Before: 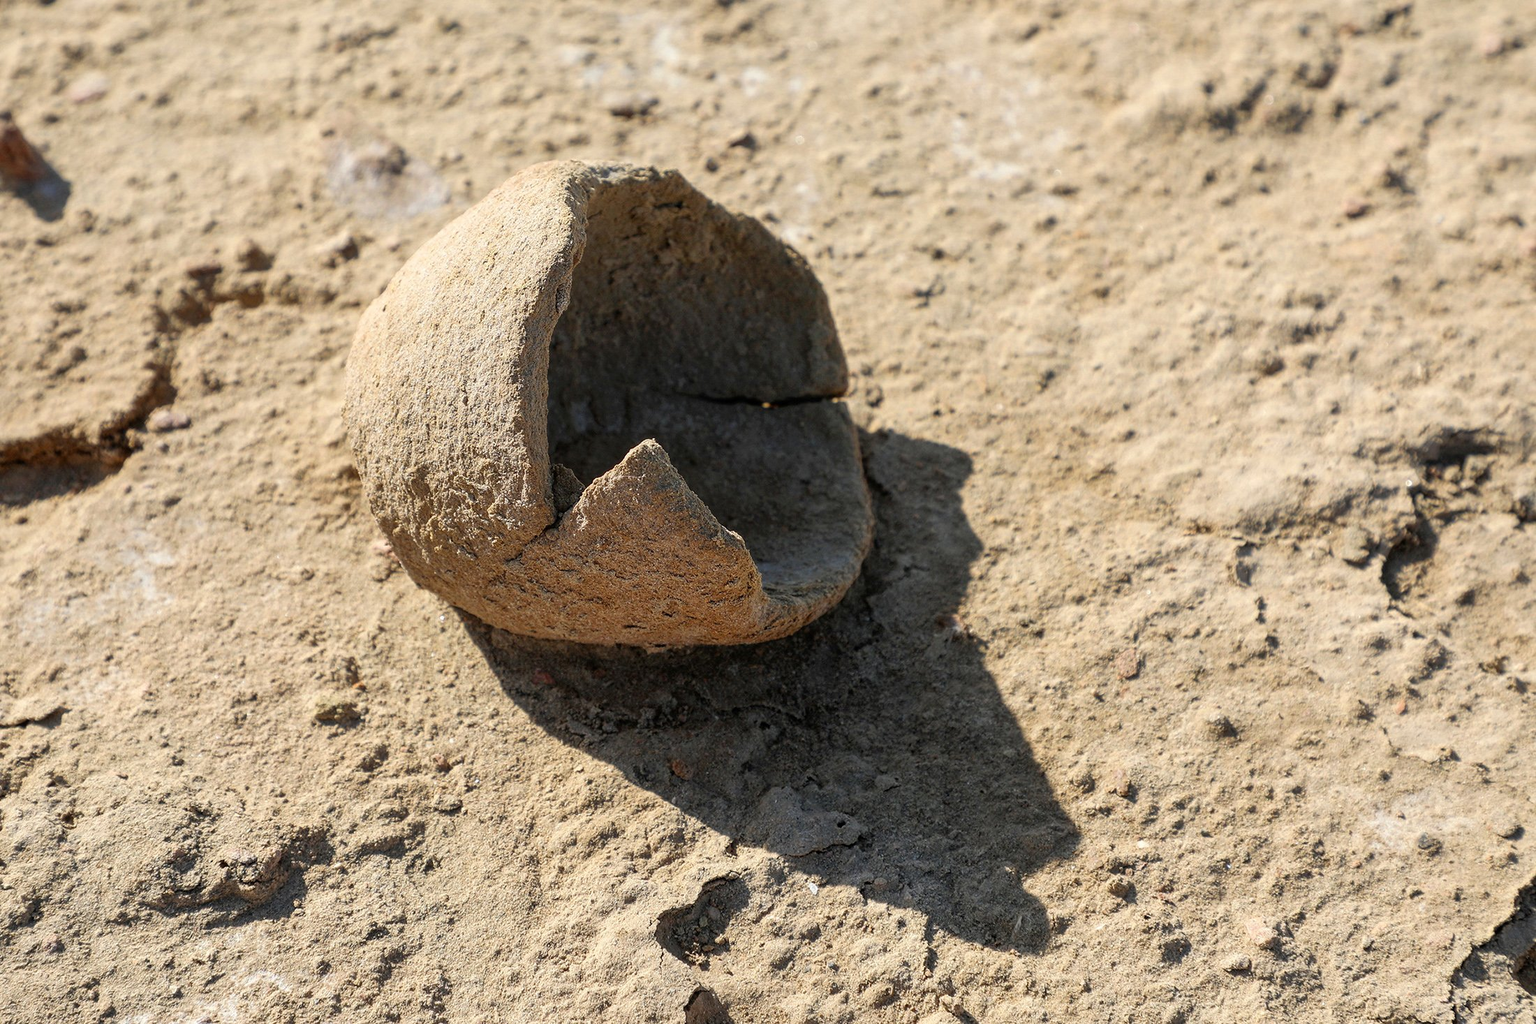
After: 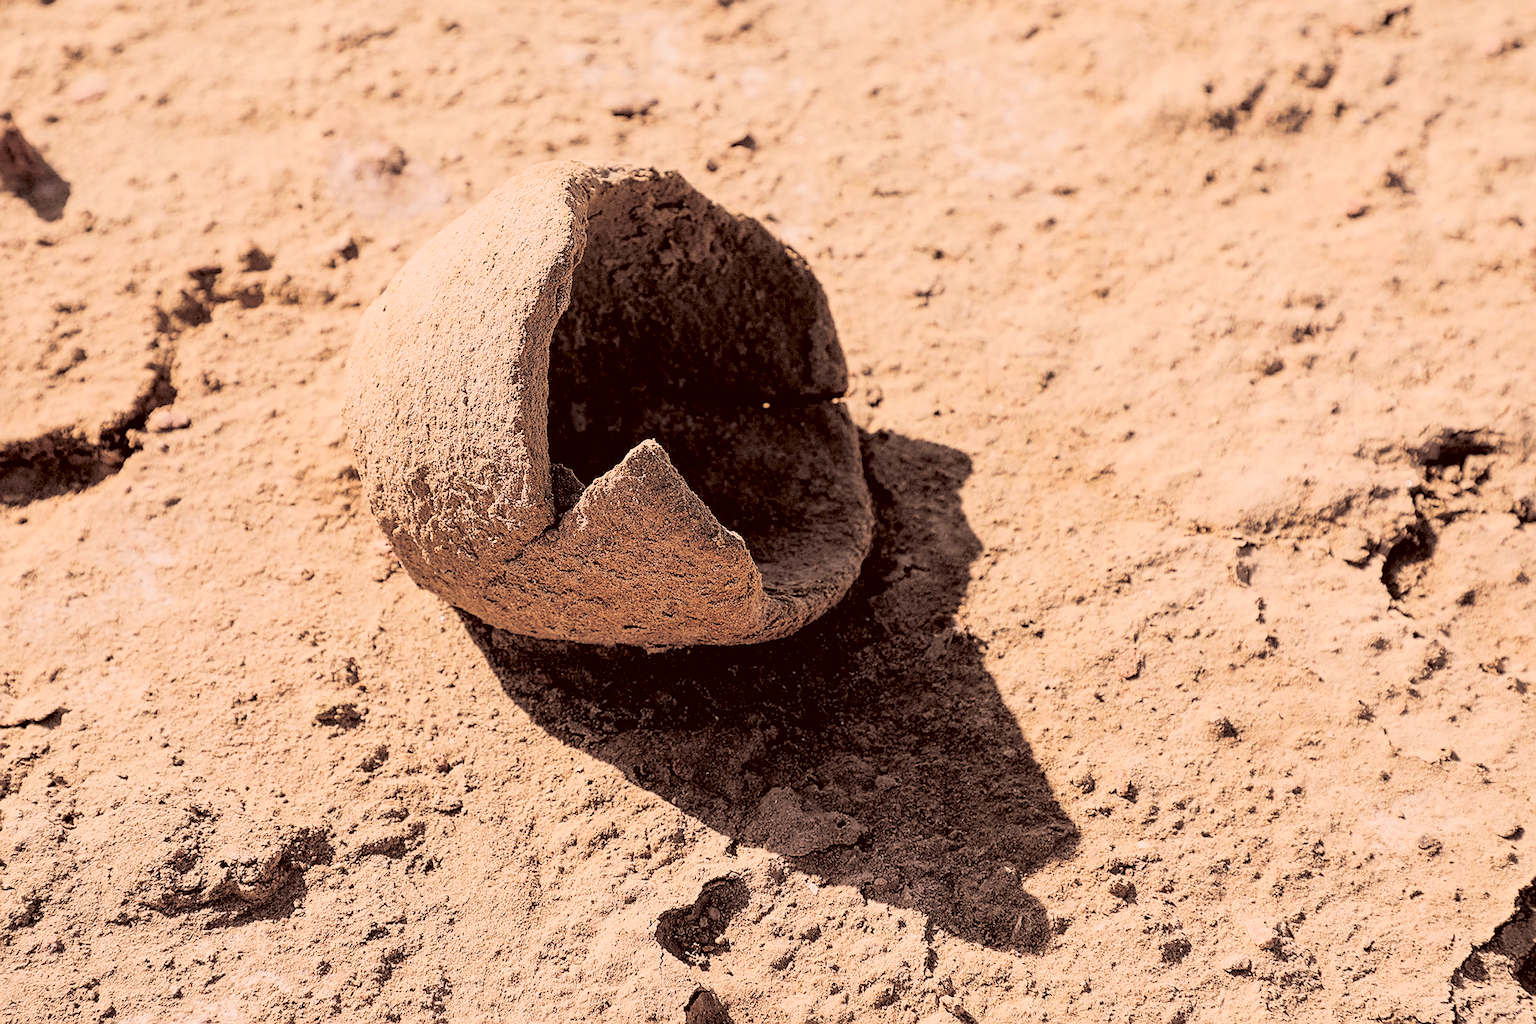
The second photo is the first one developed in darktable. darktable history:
grain: coarseness 0.81 ISO, strength 1.34%, mid-tones bias 0%
sharpen: on, module defaults
color correction: highlights a* 9.03, highlights b* 8.71, shadows a* 40, shadows b* 40, saturation 0.8
contrast brightness saturation: contrast 0.15, brightness 0.05
split-toning: shadows › hue 36°, shadows › saturation 0.05, highlights › hue 10.8°, highlights › saturation 0.15, compress 40%
rgb levels: preserve colors sum RGB, levels [[0.038, 0.433, 0.934], [0, 0.5, 1], [0, 0.5, 1]]
filmic rgb: black relative exposure -5 EV, hardness 2.88, contrast 1.3, highlights saturation mix -10%
exposure: black level correction 0, exposure 0.2 EV, compensate exposure bias true, compensate highlight preservation false
